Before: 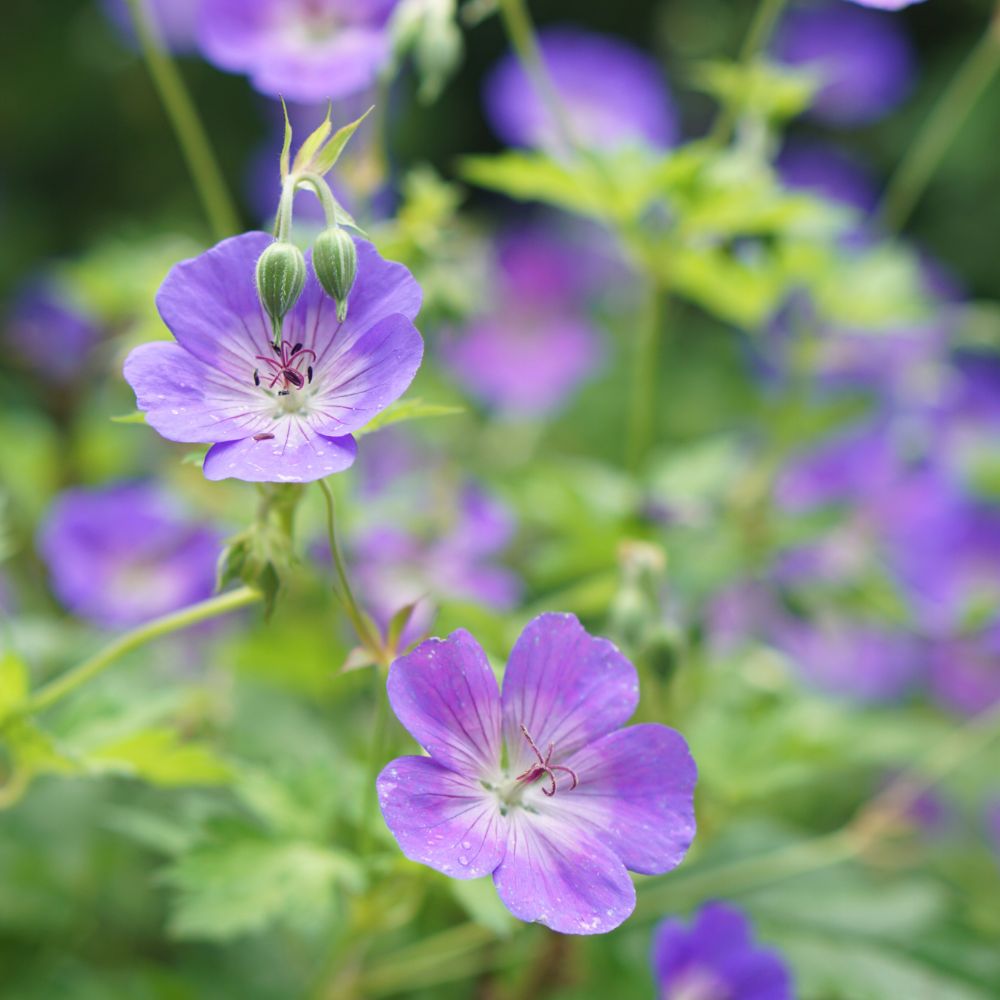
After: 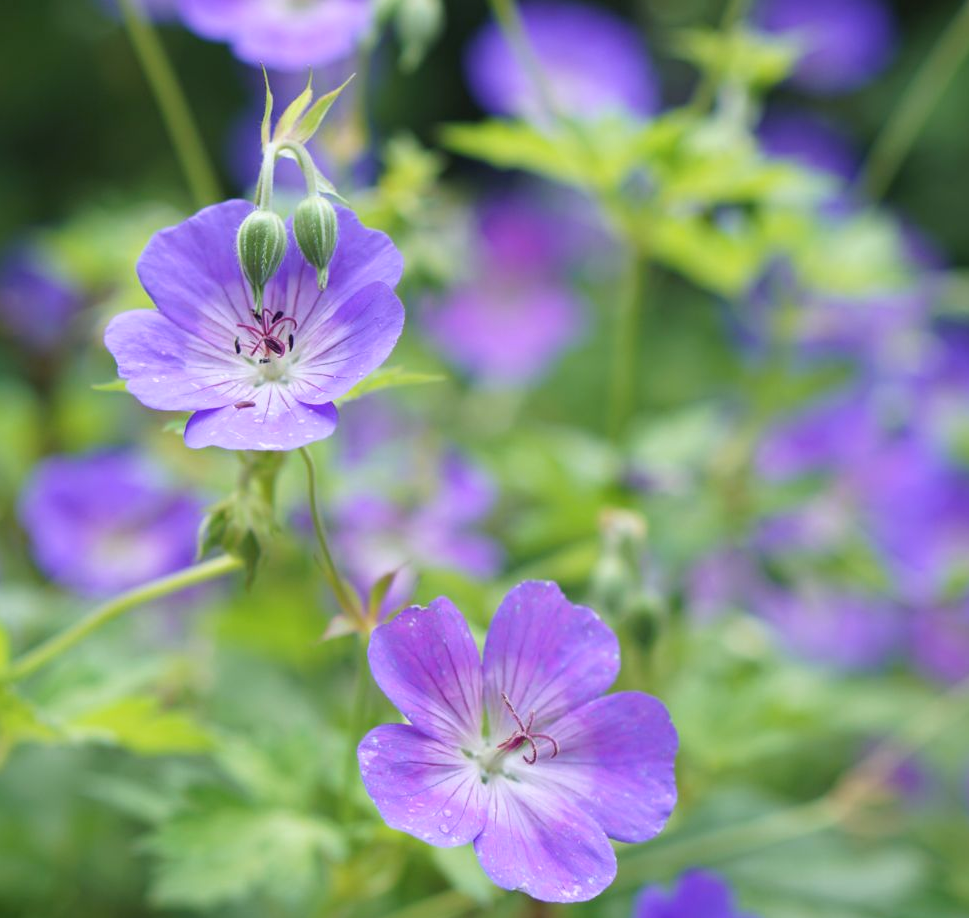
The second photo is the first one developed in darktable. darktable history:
white balance: red 0.984, blue 1.059
crop: left 1.964%, top 3.251%, right 1.122%, bottom 4.933%
